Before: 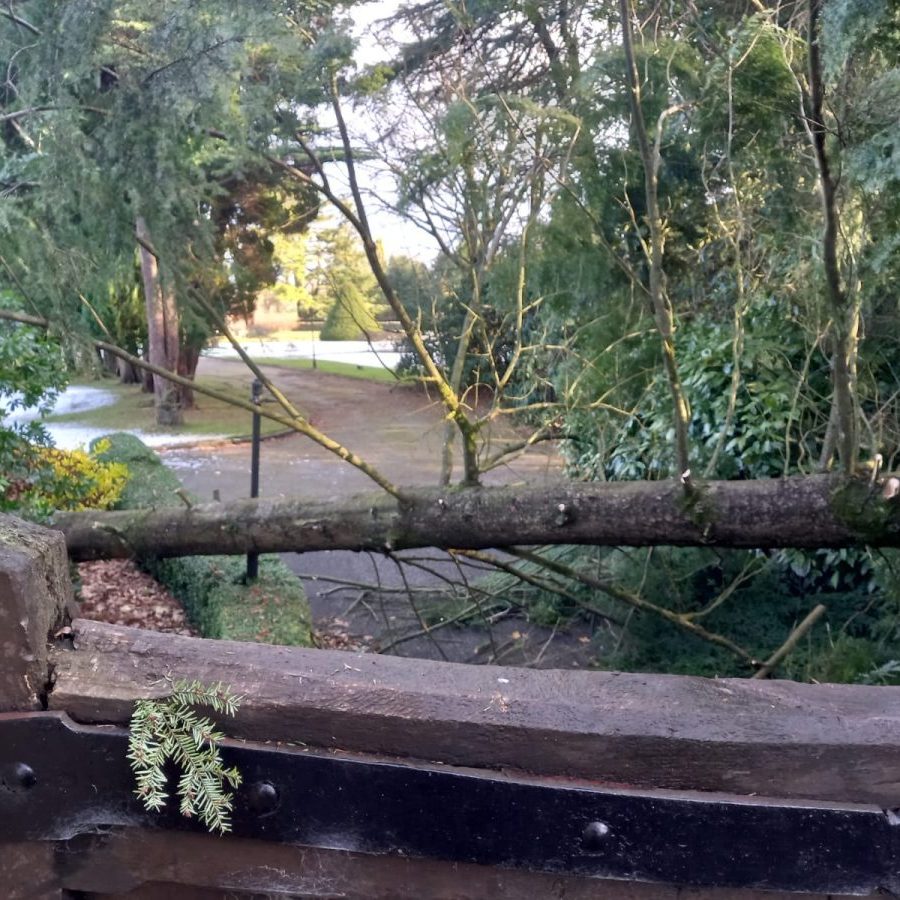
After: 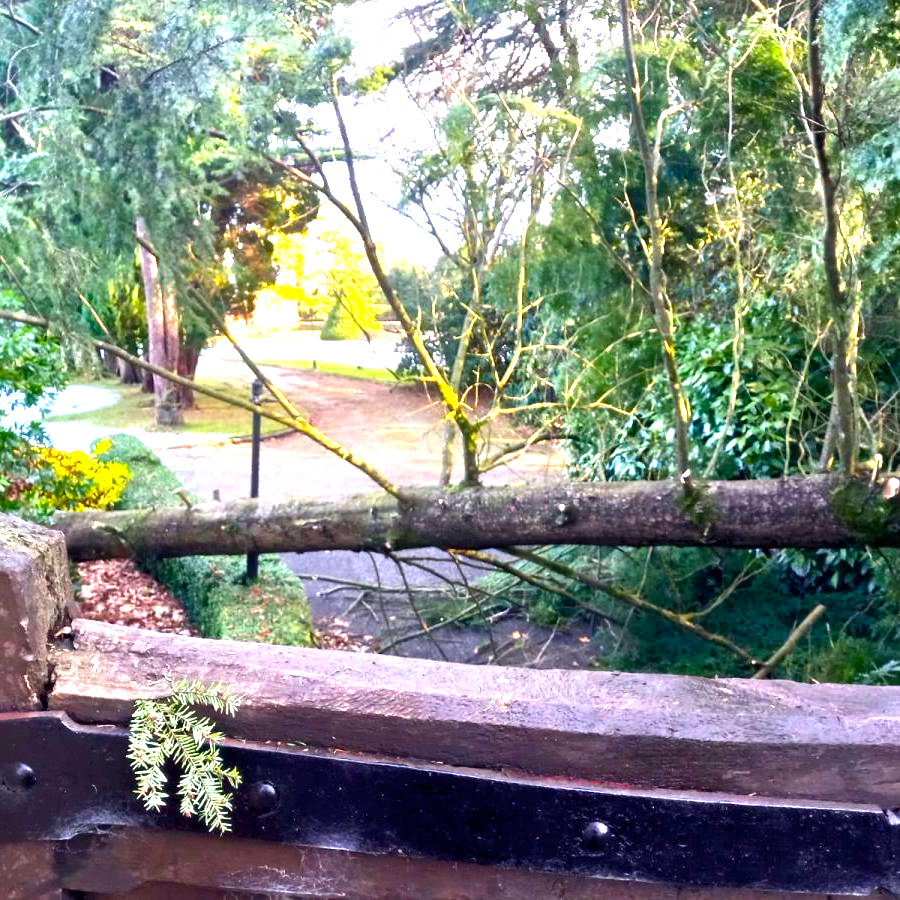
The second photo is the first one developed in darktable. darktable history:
exposure: black level correction 0, exposure 0.9 EV, compensate exposure bias true, compensate highlight preservation false
color balance rgb: linear chroma grading › global chroma 9%, perceptual saturation grading › global saturation 36%, perceptual saturation grading › shadows 35%, perceptual brilliance grading › global brilliance 21.21%, perceptual brilliance grading › shadows -35%, global vibrance 21.21%
